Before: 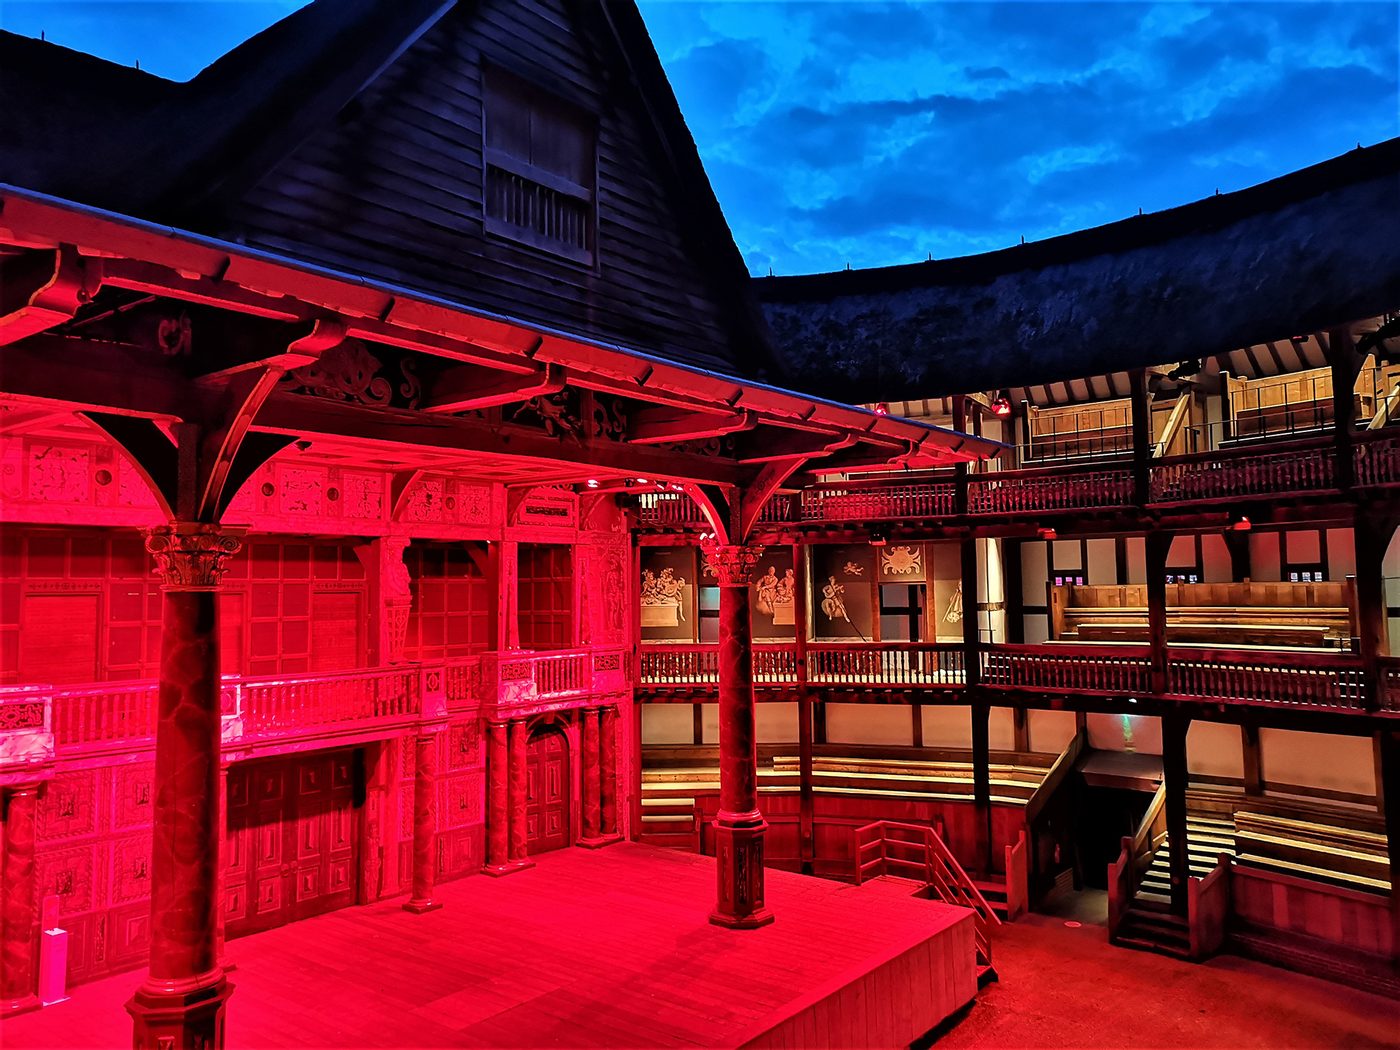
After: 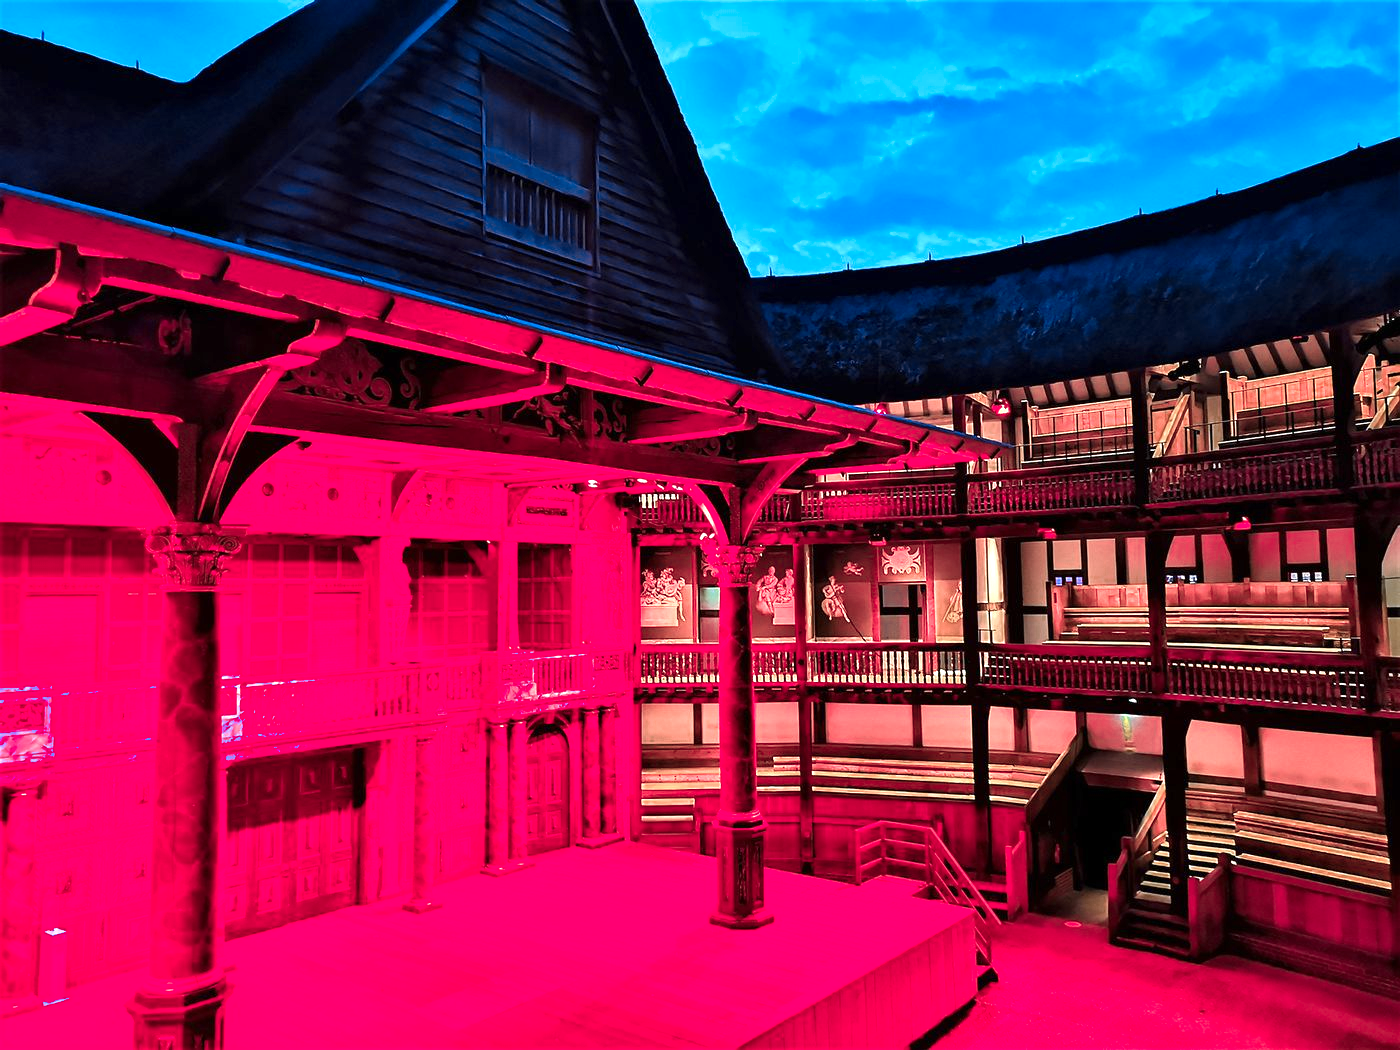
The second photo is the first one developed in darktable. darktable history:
exposure: exposure 0.781 EV, compensate highlight preservation false
color zones: curves: ch0 [(0.006, 0.385) (0.143, 0.563) (0.243, 0.321) (0.352, 0.464) (0.516, 0.456) (0.625, 0.5) (0.75, 0.5) (0.875, 0.5)]; ch1 [(0, 0.5) (0.134, 0.504) (0.246, 0.463) (0.421, 0.515) (0.5, 0.56) (0.625, 0.5) (0.75, 0.5) (0.875, 0.5)]; ch2 [(0, 0.5) (0.131, 0.426) (0.307, 0.289) (0.38, 0.188) (0.513, 0.216) (0.625, 0.548) (0.75, 0.468) (0.838, 0.396) (0.971, 0.311)]
